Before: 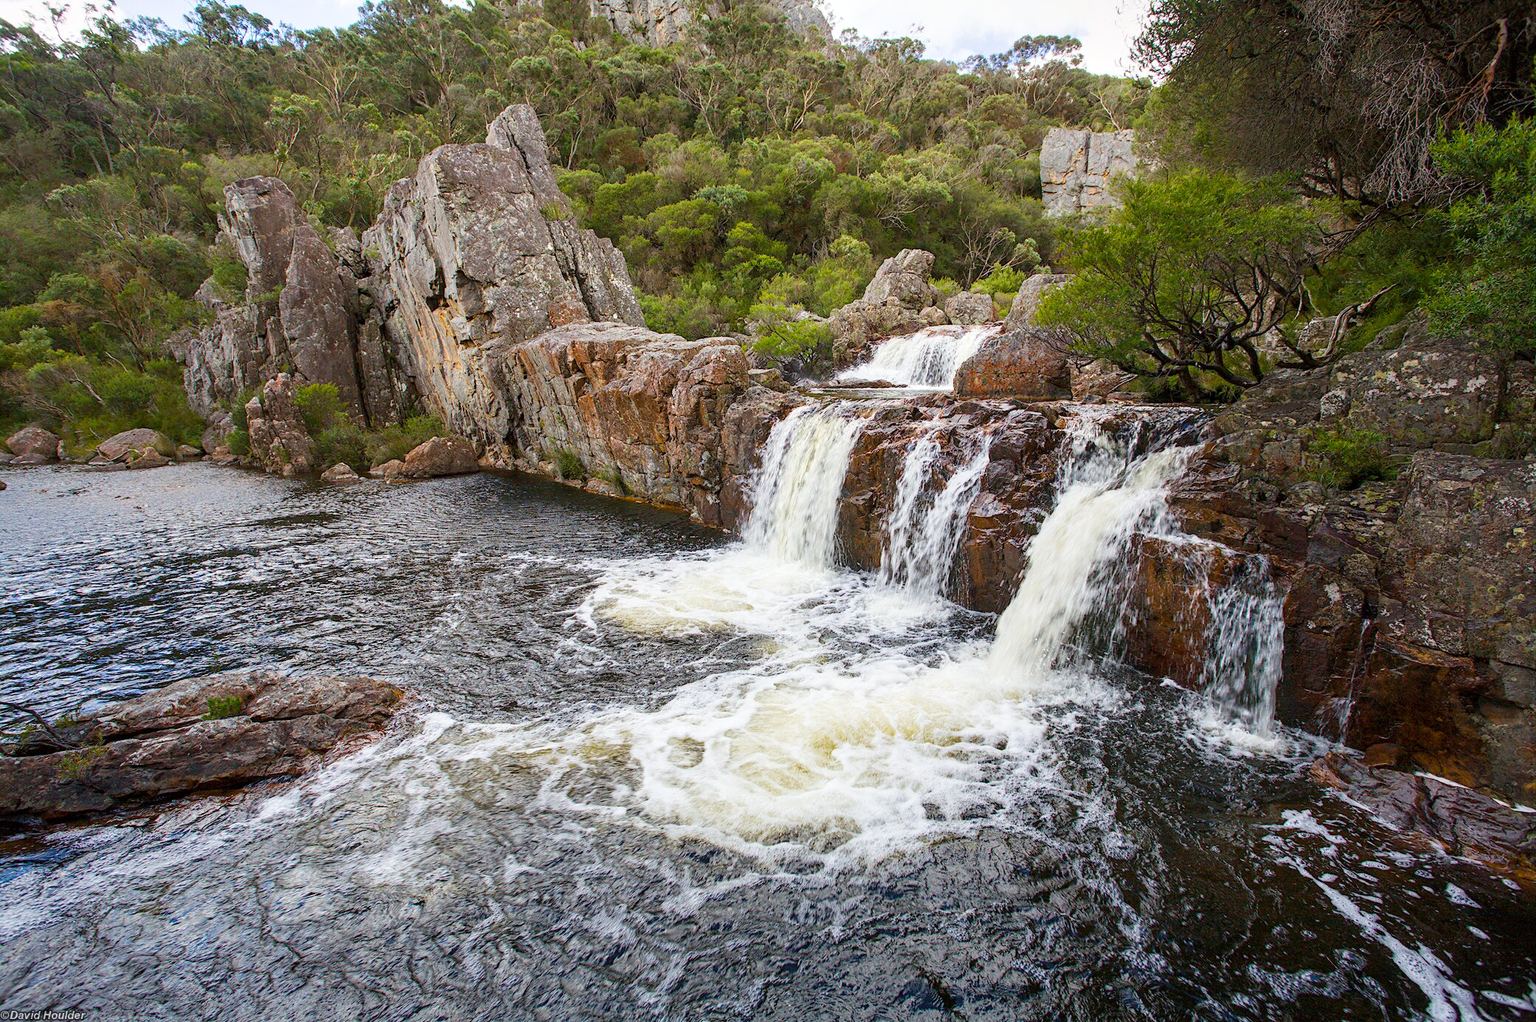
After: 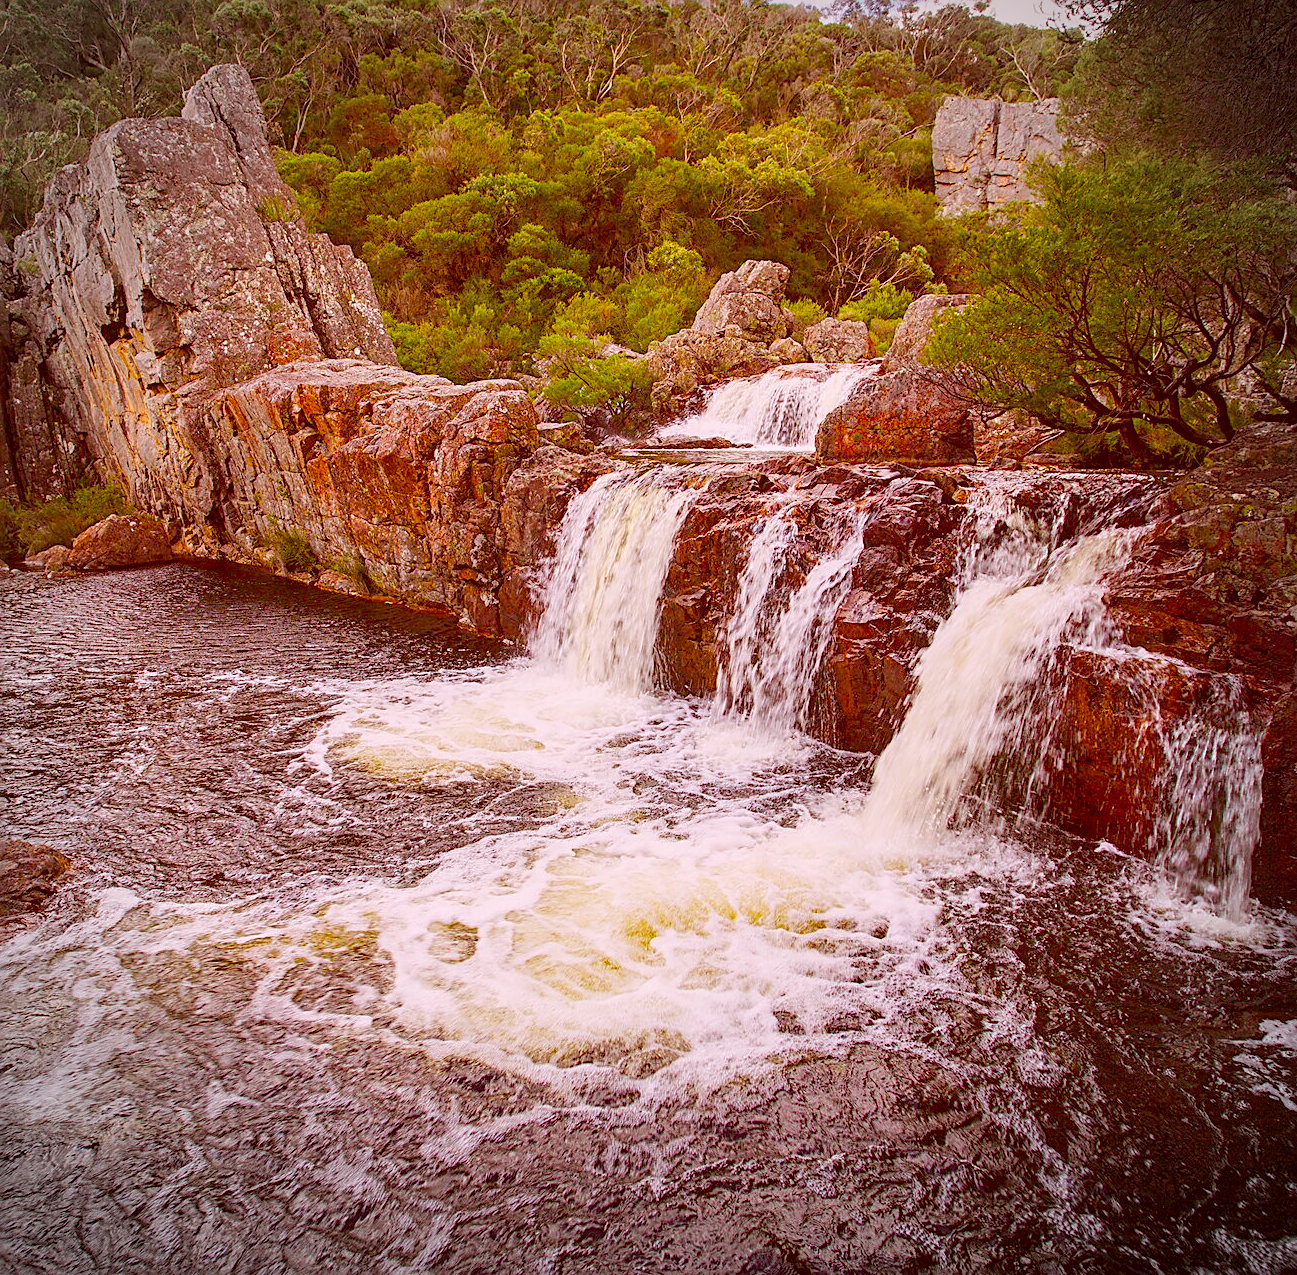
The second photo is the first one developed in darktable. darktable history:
color correction: highlights a* 9.03, highlights b* 8.71, shadows a* 40, shadows b* 40, saturation 0.8
white balance: red 0.984, blue 1.059
vignetting: automatic ratio true
sharpen: on, module defaults
color balance: input saturation 134.34%, contrast -10.04%, contrast fulcrum 19.67%, output saturation 133.51%
crop and rotate: left 22.918%, top 5.629%, right 14.711%, bottom 2.247%
